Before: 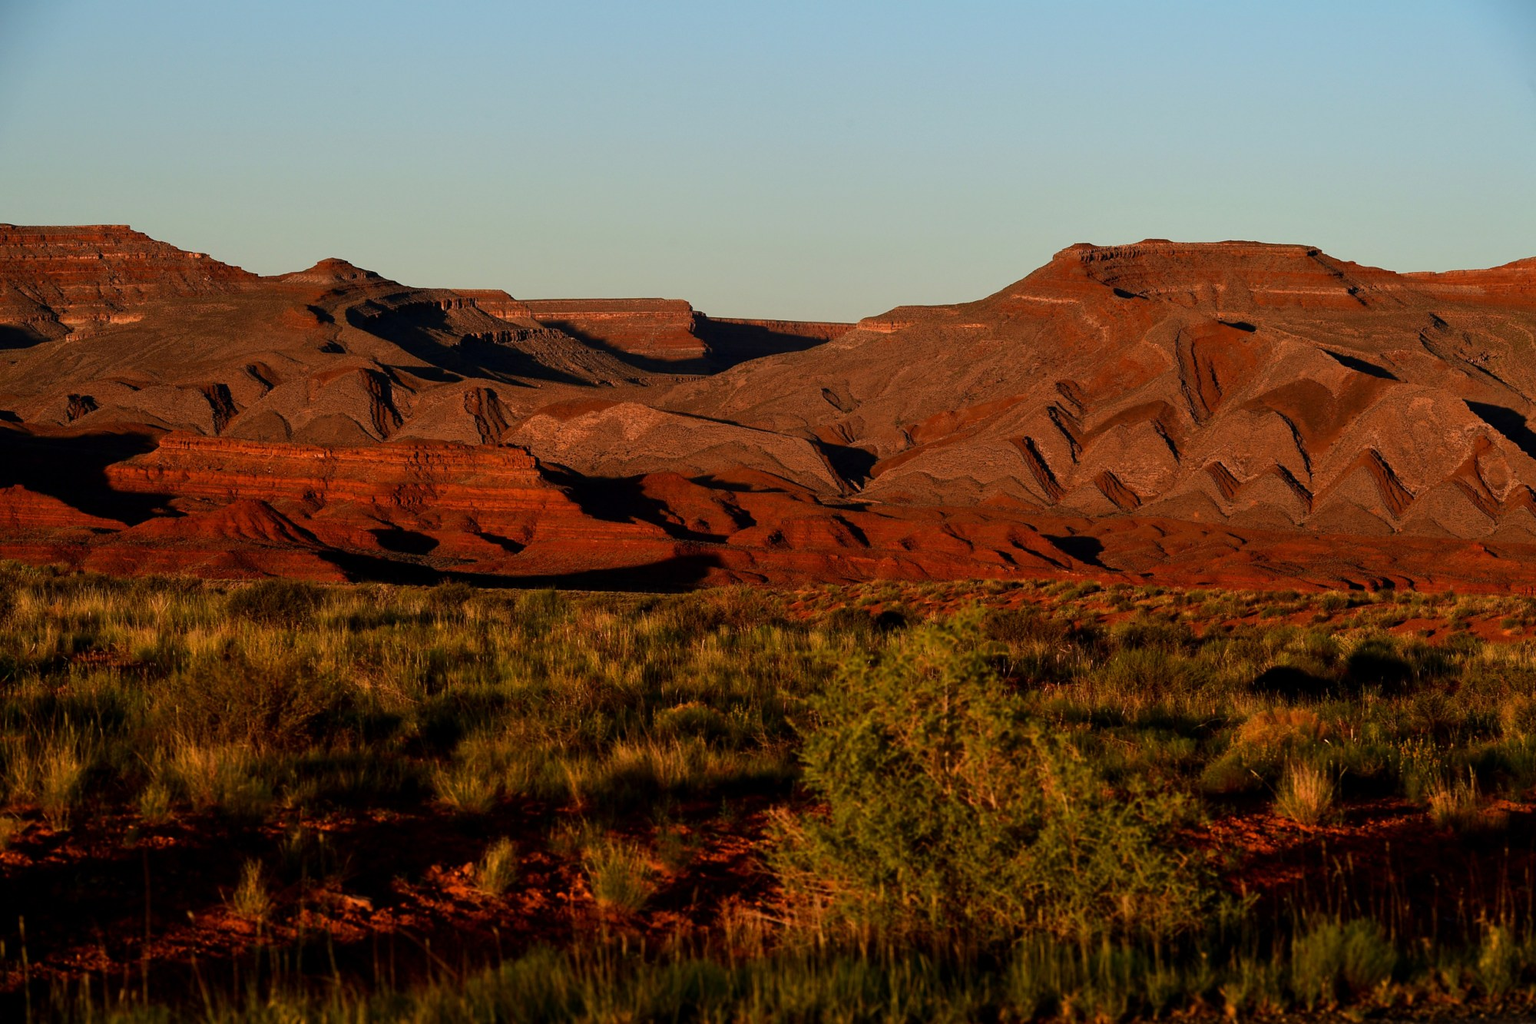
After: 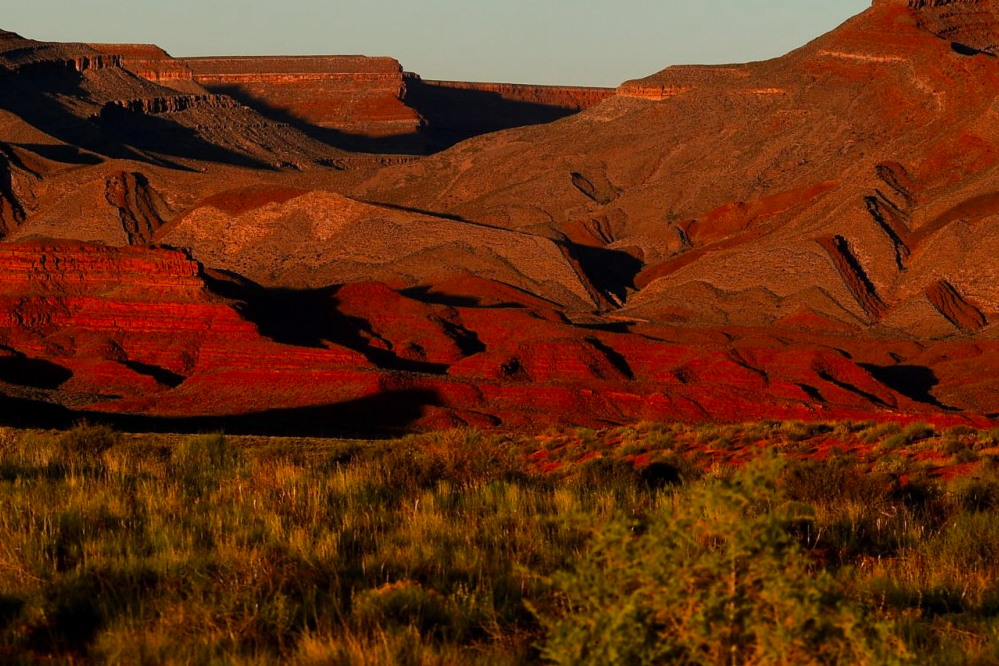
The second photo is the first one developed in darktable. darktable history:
vibrance: vibrance 78%
crop: left 25%, top 25%, right 25%, bottom 25%
